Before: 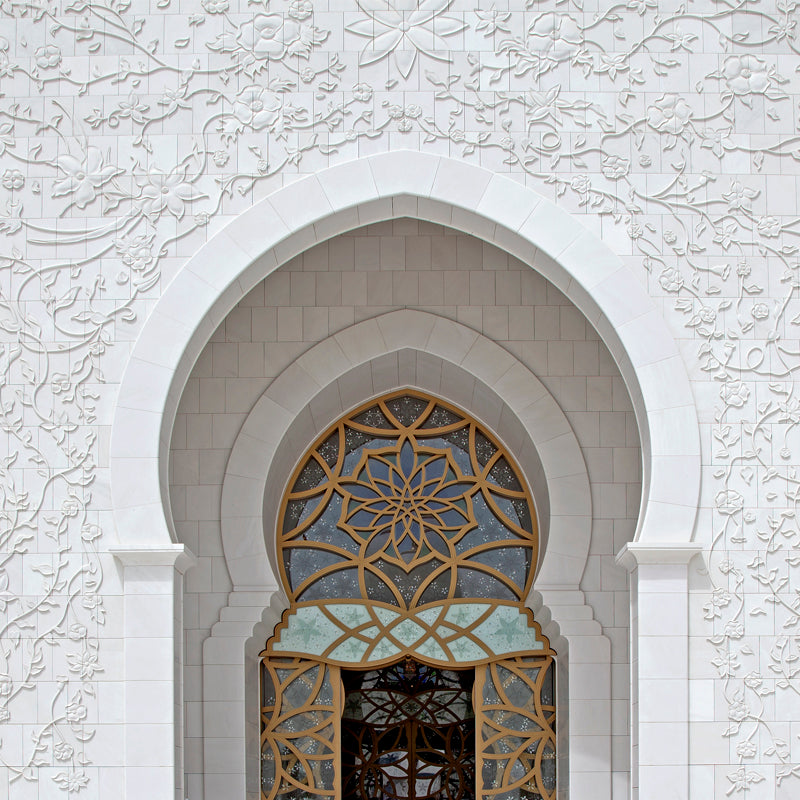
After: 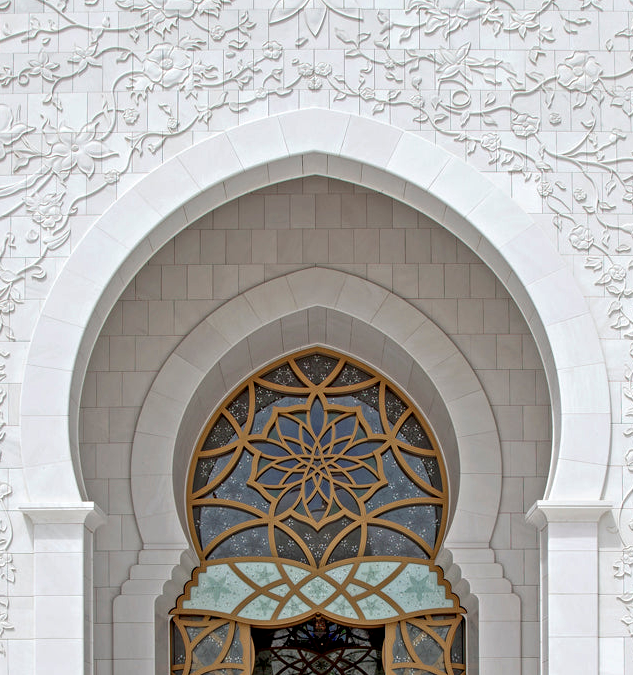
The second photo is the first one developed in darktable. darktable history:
local contrast: on, module defaults
crop: left 11.254%, top 5.358%, right 9.599%, bottom 10.187%
